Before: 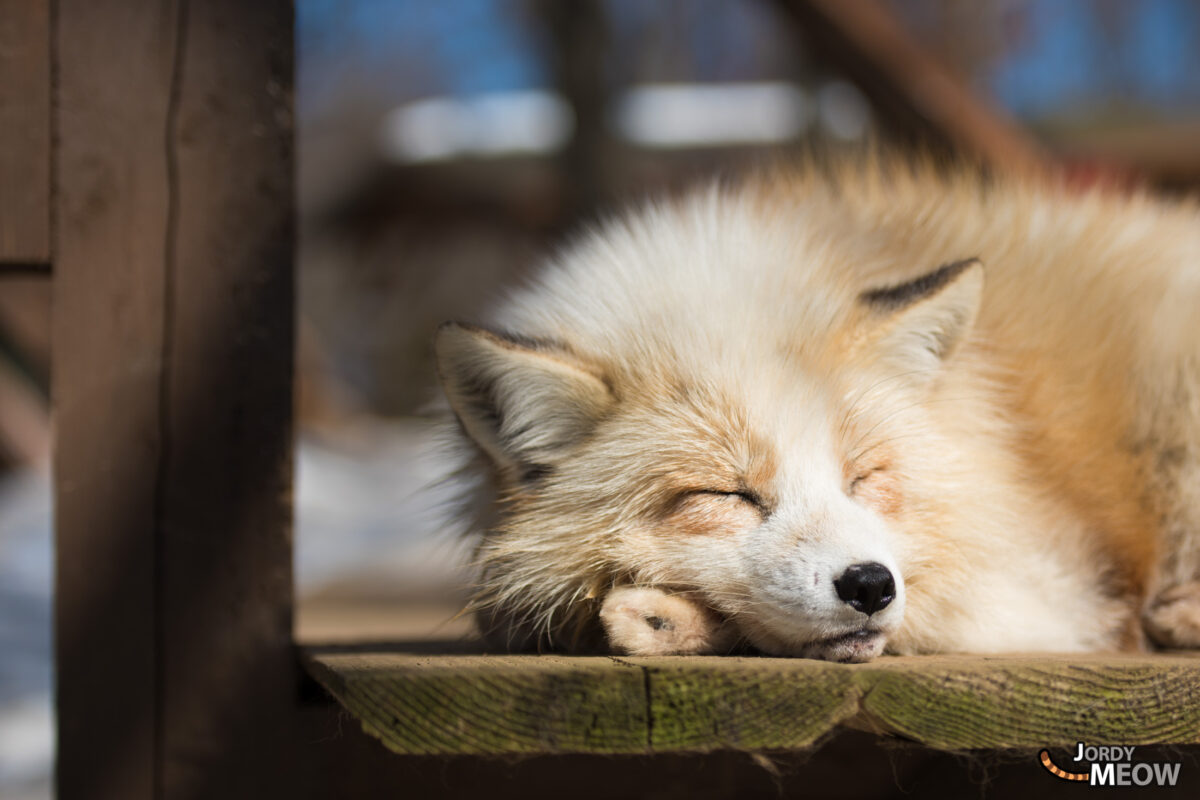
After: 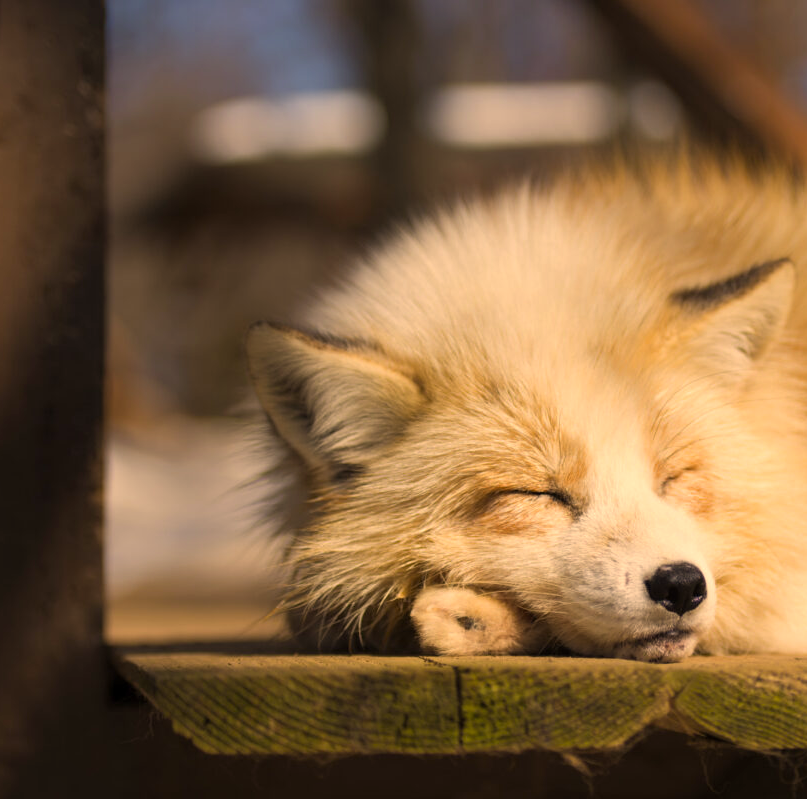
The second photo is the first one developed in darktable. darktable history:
crop and rotate: left 15.761%, right 16.94%
shadows and highlights: shadows 25.23, highlights -24.99
color correction: highlights a* 14.89, highlights b* 31.56
